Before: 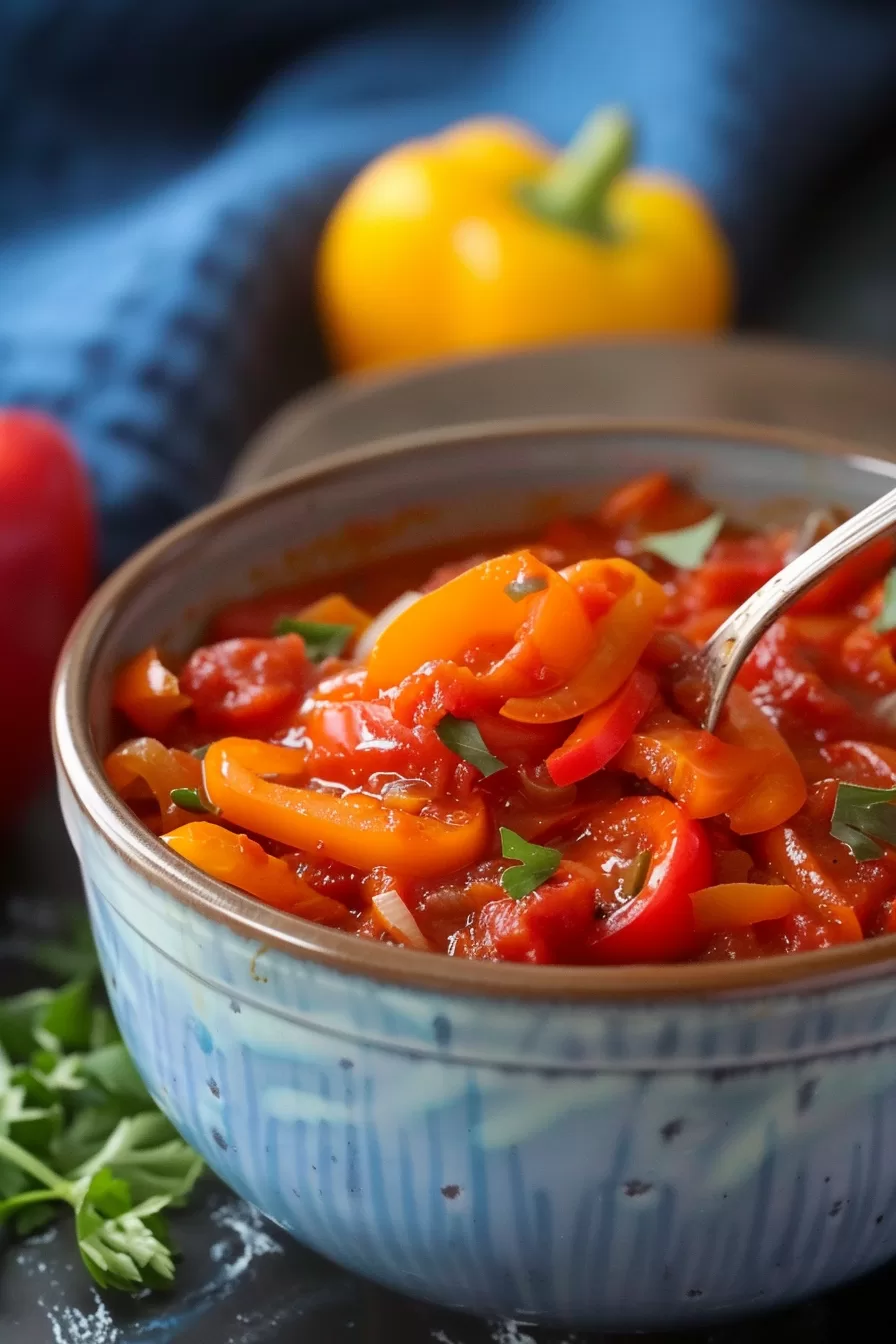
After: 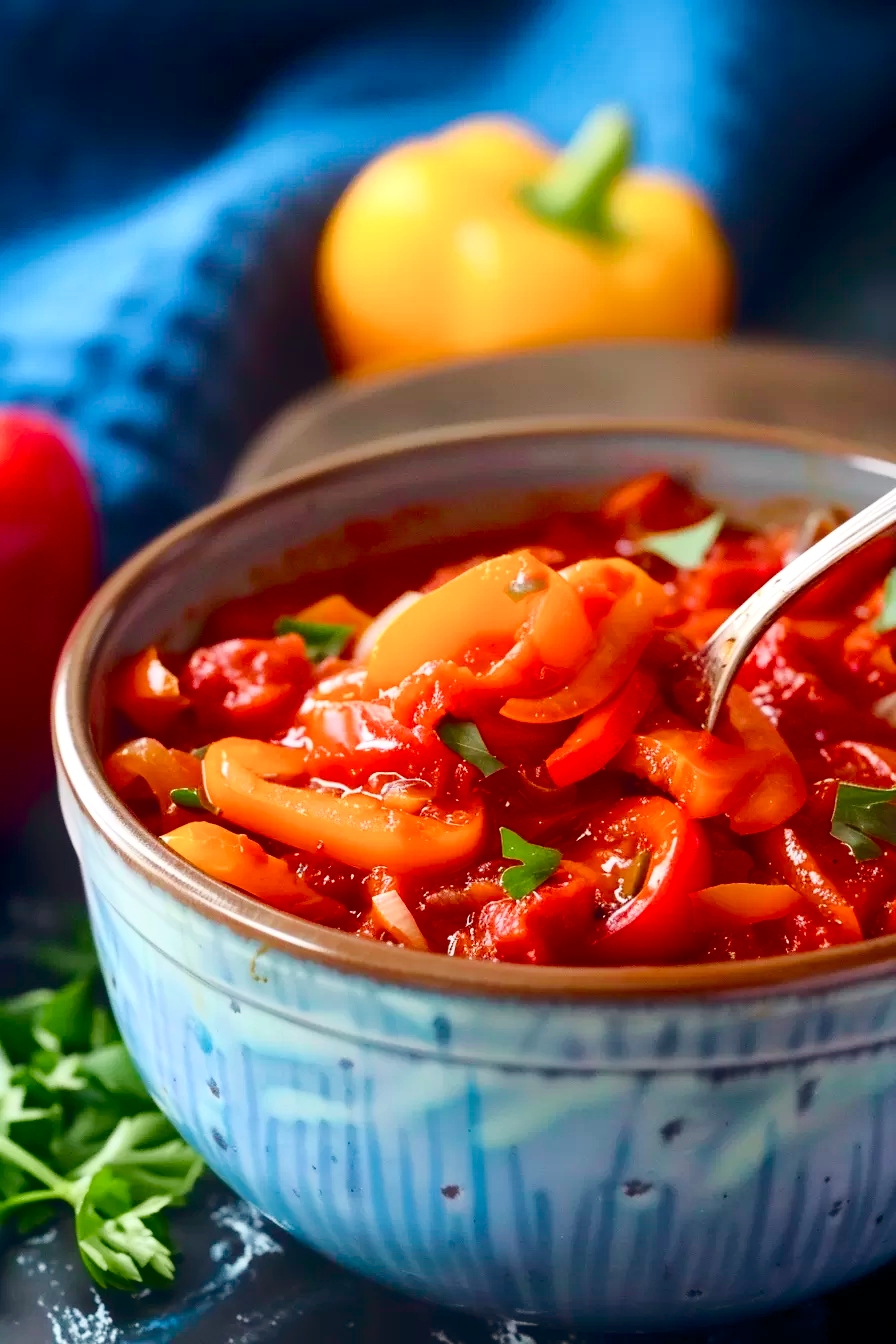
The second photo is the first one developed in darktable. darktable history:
exposure: exposure 0.16 EV, compensate exposure bias true, compensate highlight preservation false
color balance rgb: global offset › chroma 0.093%, global offset › hue 249.36°, perceptual saturation grading › global saturation 0.896%, perceptual saturation grading › highlights -16.672%, perceptual saturation grading › mid-tones 32.733%, perceptual saturation grading › shadows 50.579%
tone curve: curves: ch0 [(0, 0) (0.234, 0.191) (0.48, 0.534) (0.608, 0.667) (0.725, 0.809) (0.864, 0.922) (1, 1)]; ch1 [(0, 0) (0.453, 0.43) (0.5, 0.5) (0.615, 0.649) (1, 1)]; ch2 [(0, 0) (0.5, 0.5) (0.586, 0.617) (1, 1)], color space Lab, independent channels, preserve colors none
